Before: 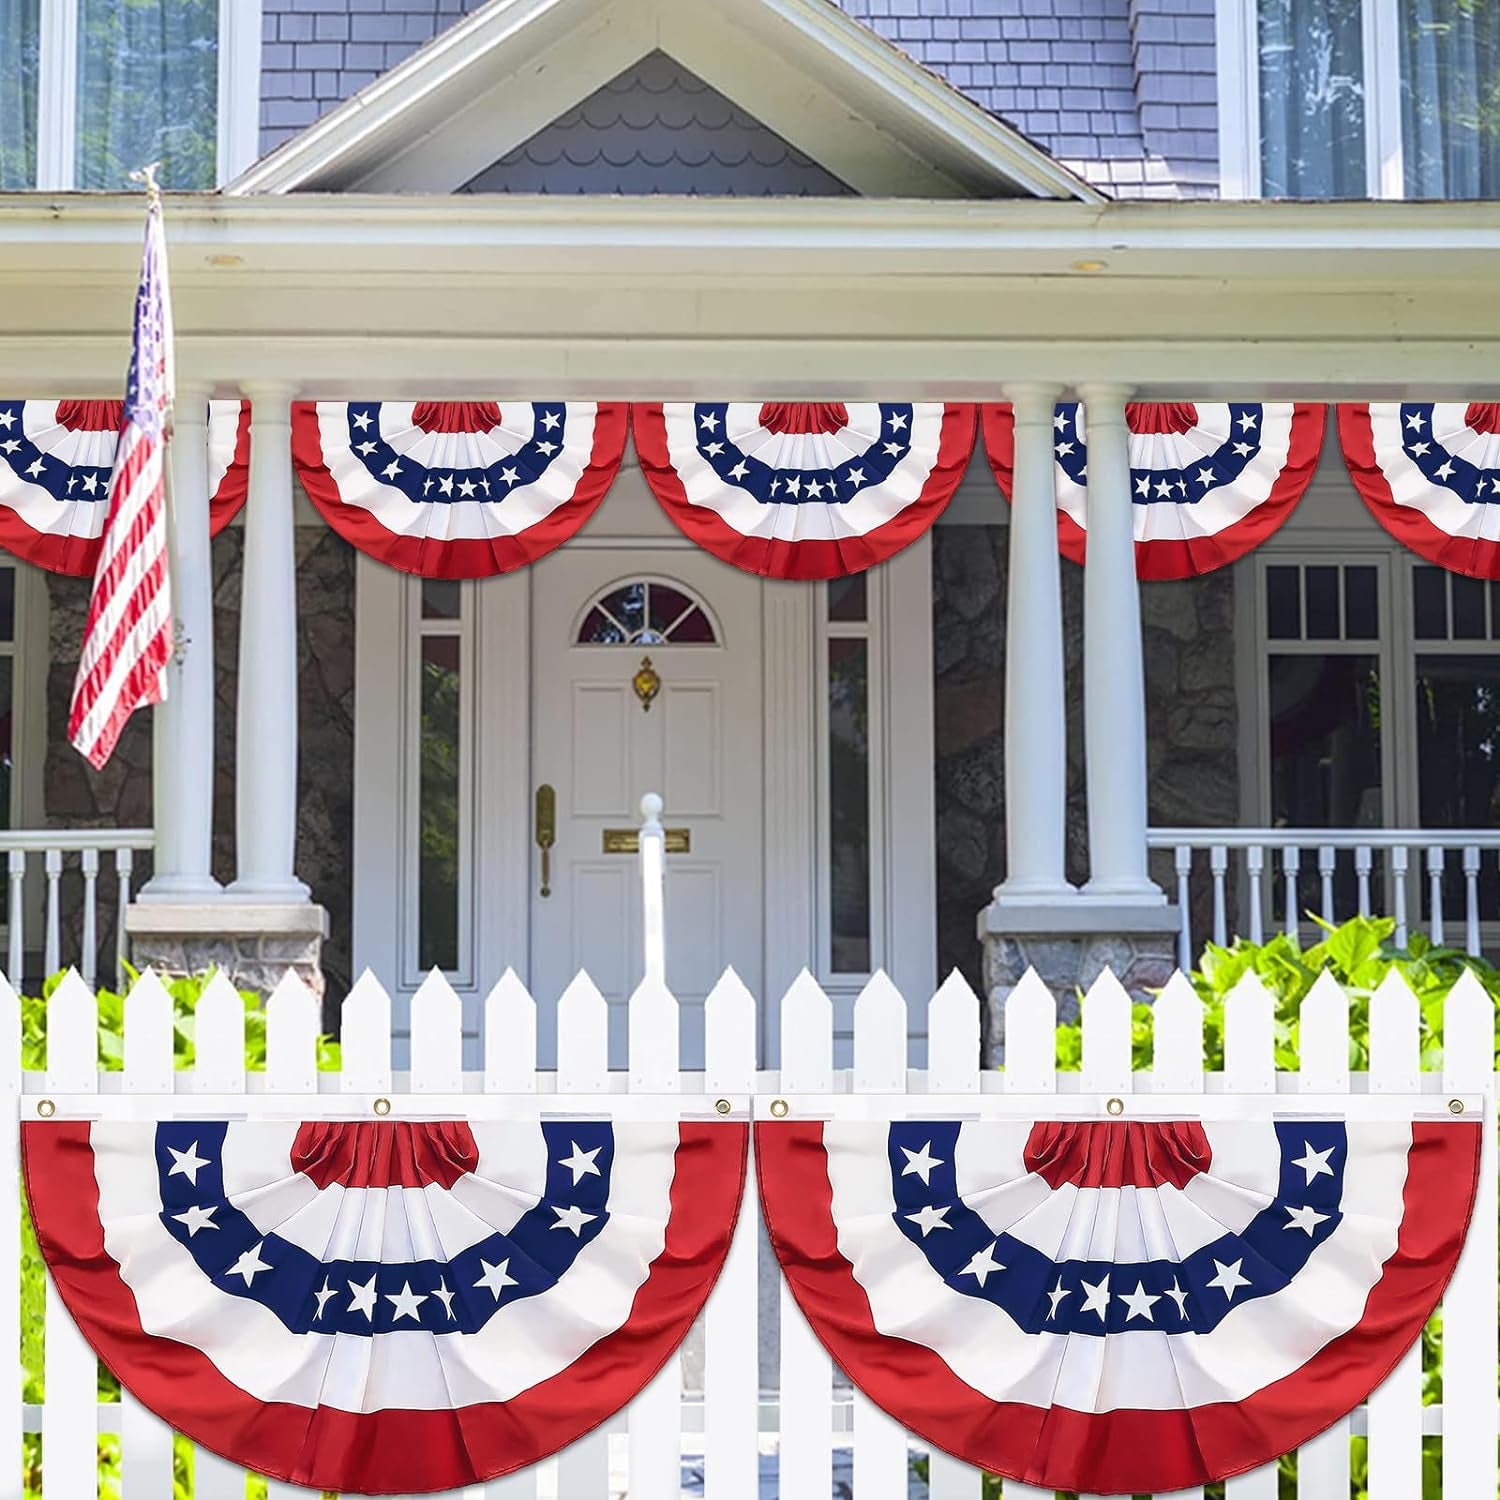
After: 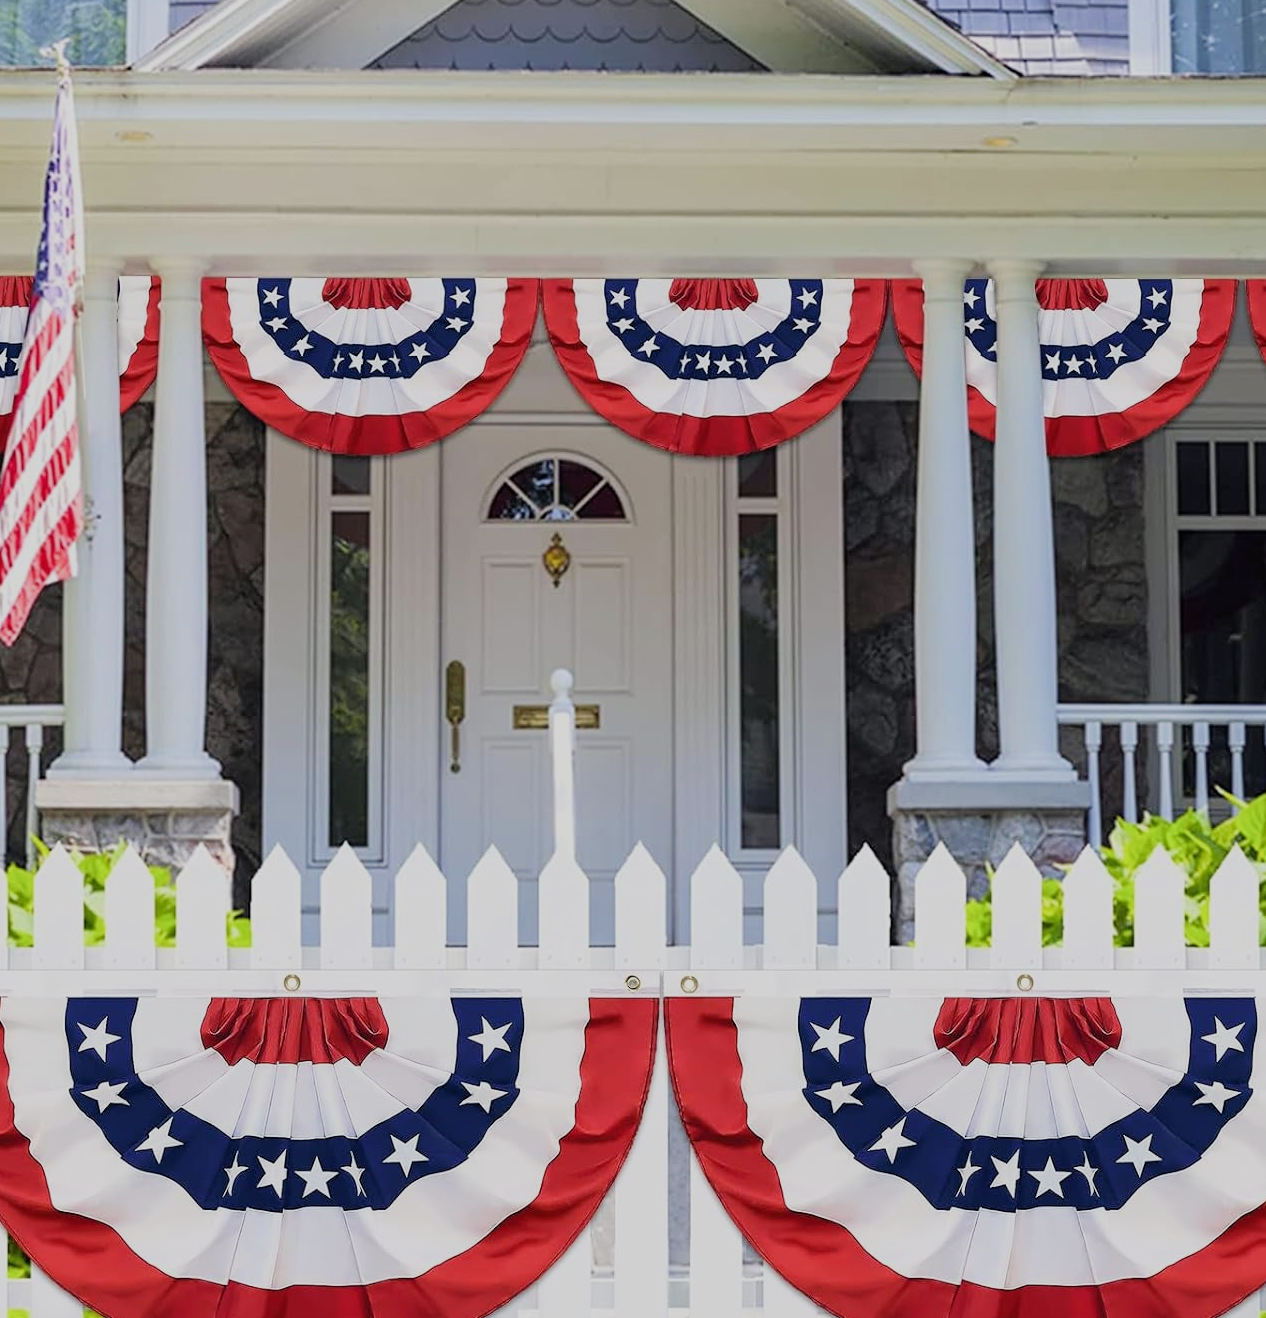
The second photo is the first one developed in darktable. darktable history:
crop: left 6.032%, top 8.328%, right 9.534%, bottom 3.767%
filmic rgb: black relative exposure -7.65 EV, white relative exposure 4.56 EV, hardness 3.61
